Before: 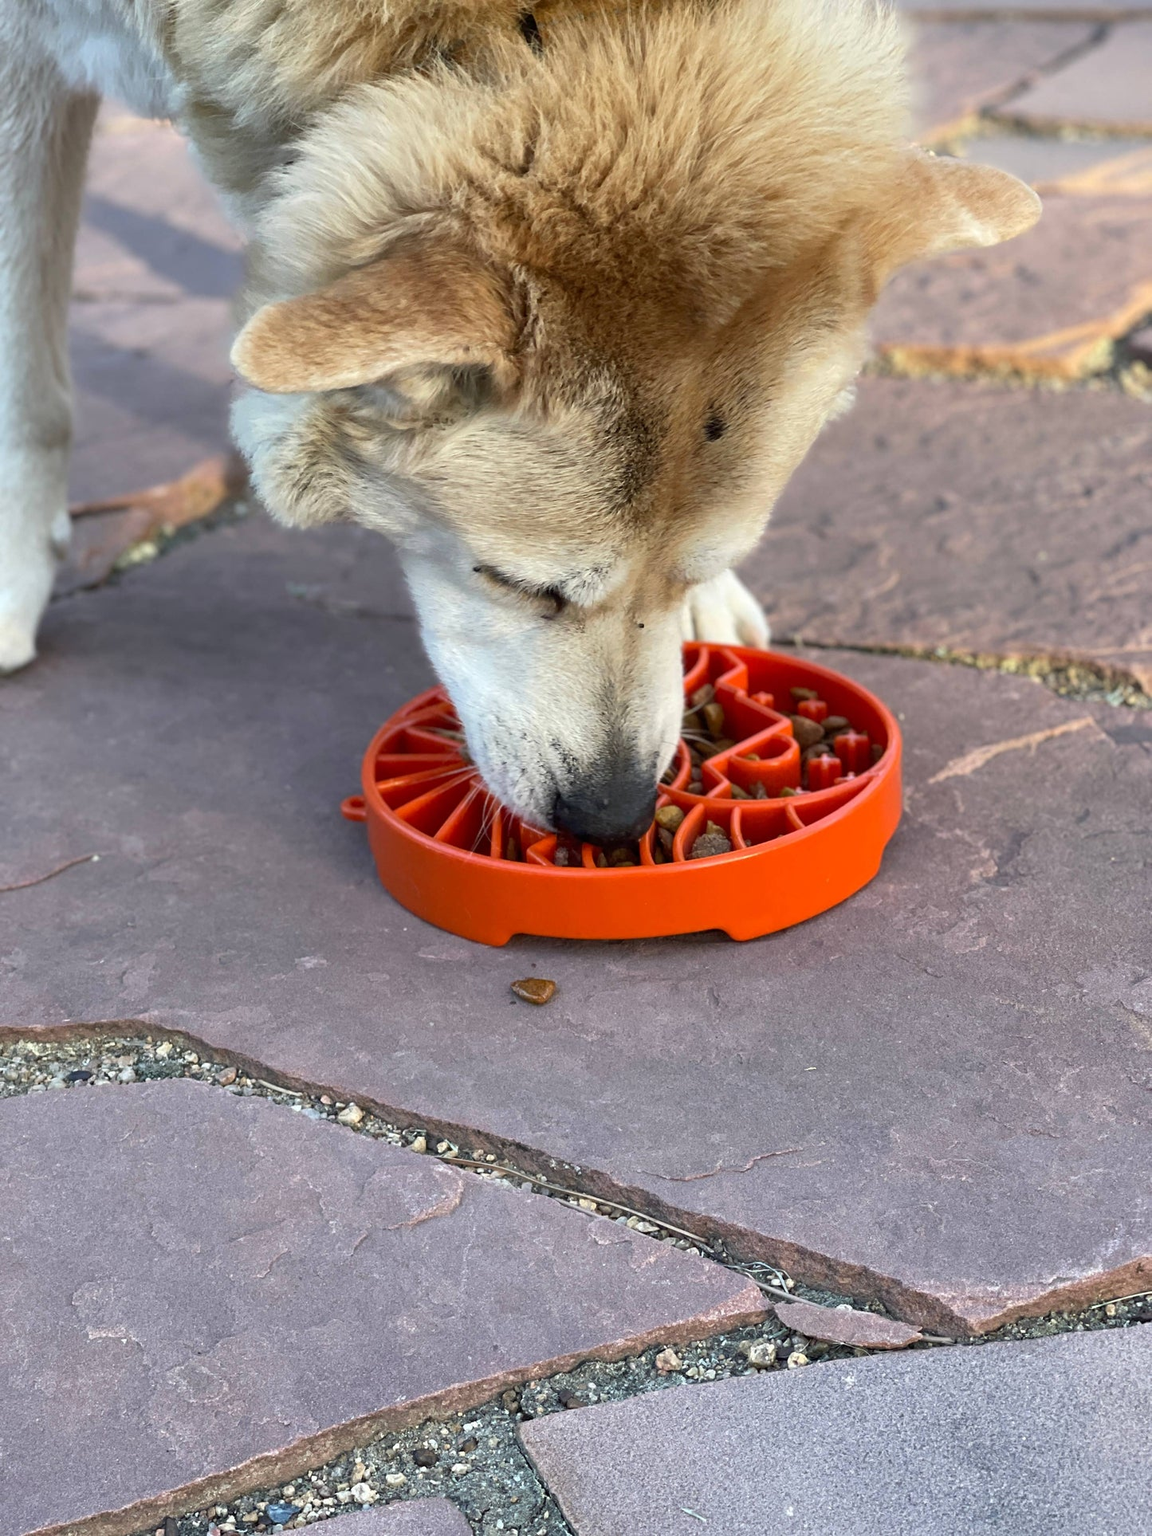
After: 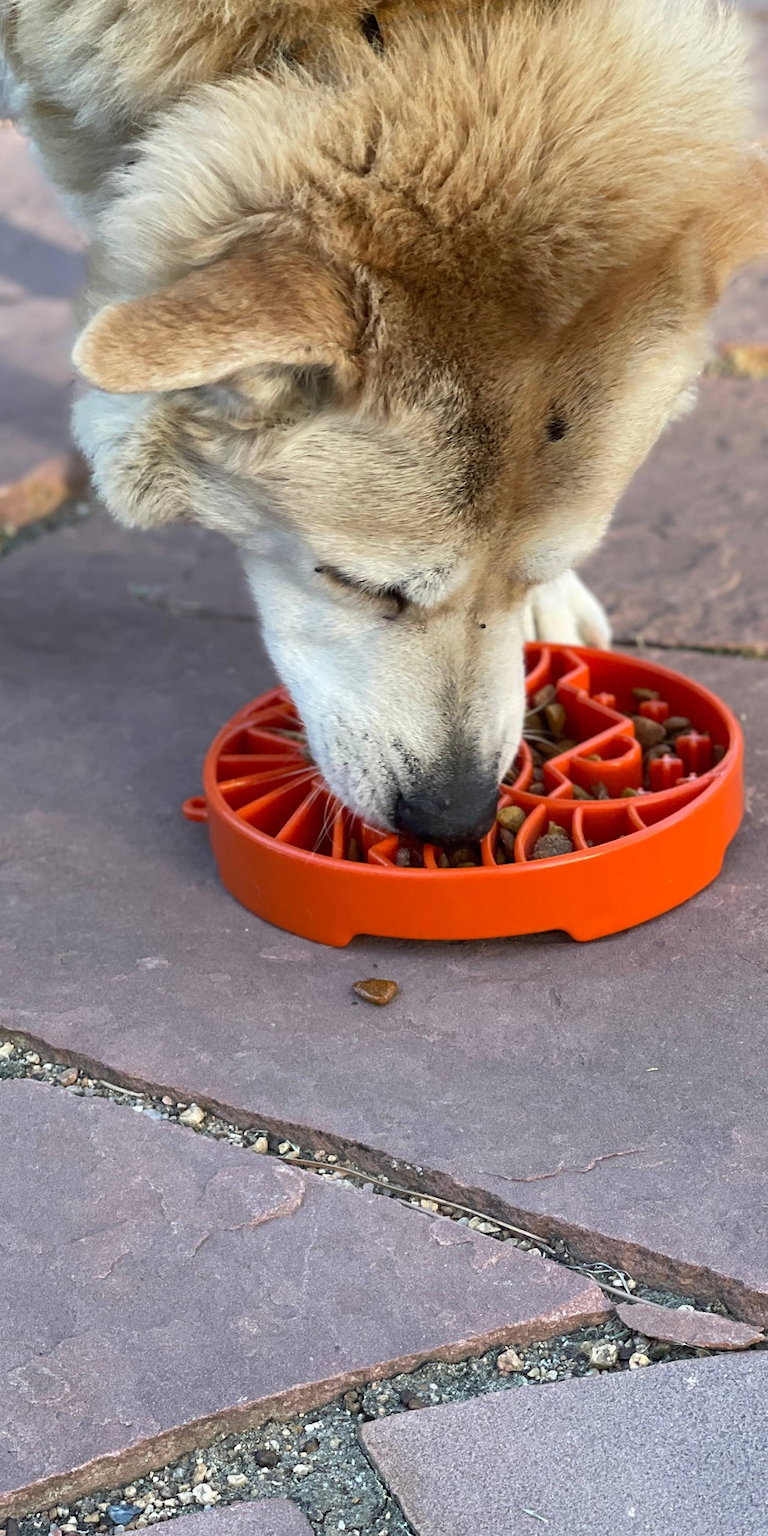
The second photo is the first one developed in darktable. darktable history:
crop and rotate: left 13.828%, right 19.521%
